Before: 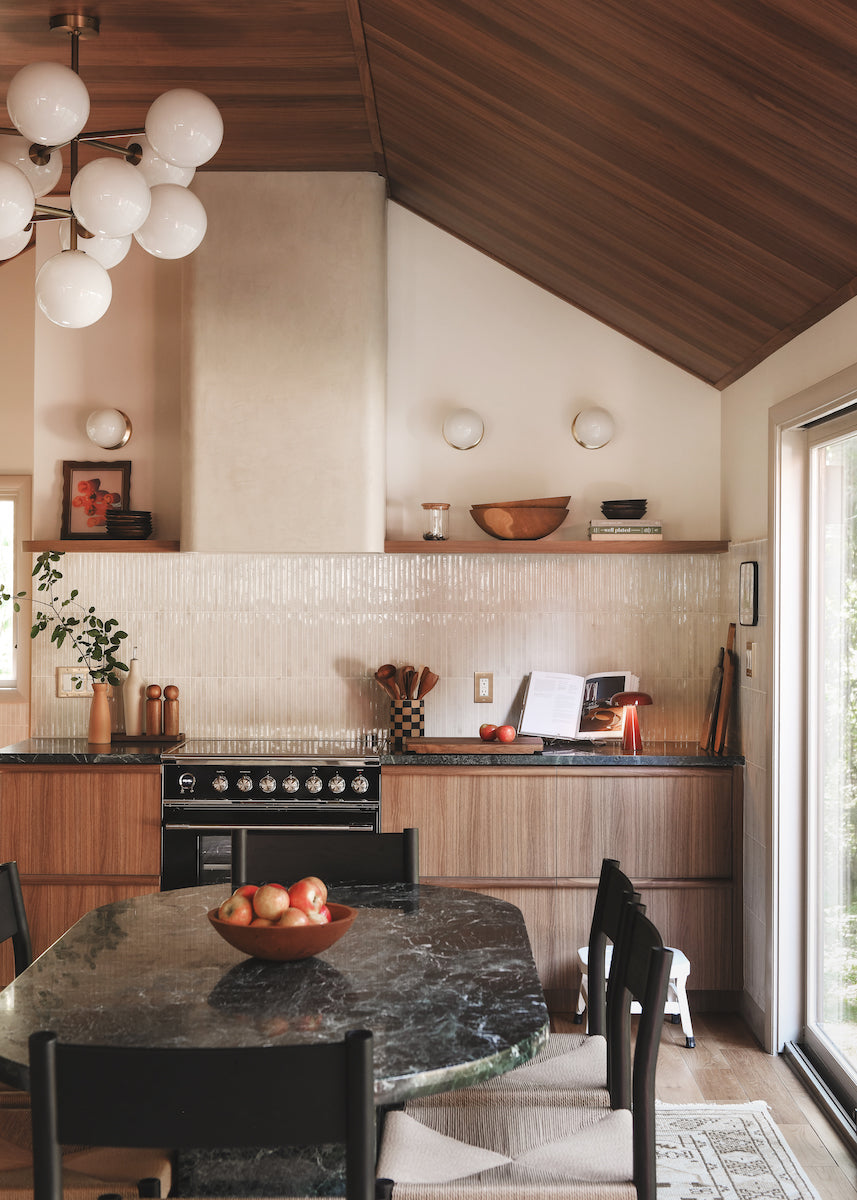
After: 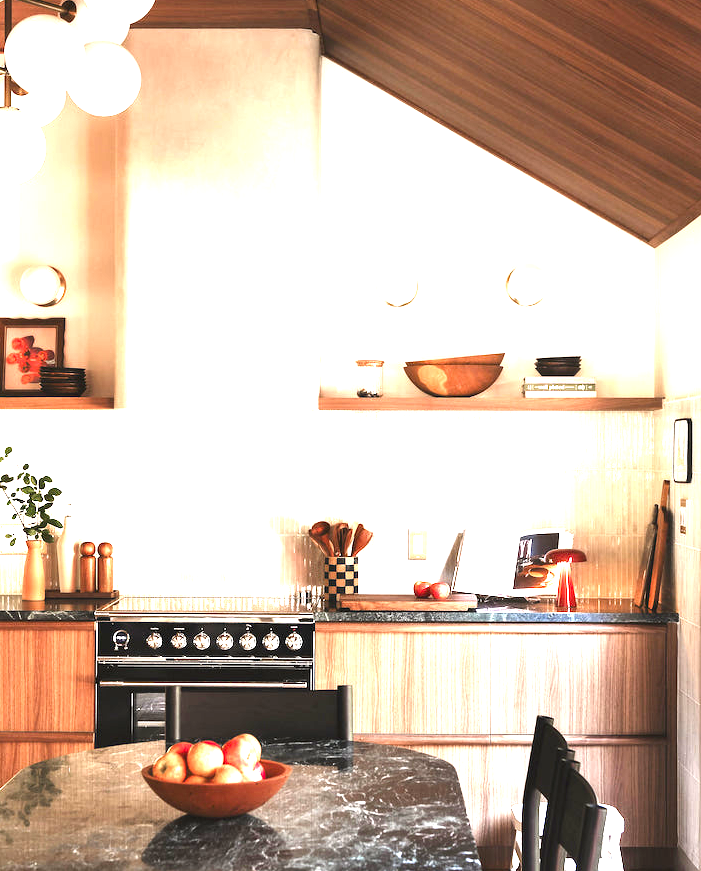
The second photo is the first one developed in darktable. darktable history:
exposure: black level correction 0.002, exposure 1.992 EV, compensate highlight preservation false
crop: left 7.756%, top 11.995%, right 10.409%, bottom 15.419%
contrast brightness saturation: contrast 0.068, brightness -0.147, saturation 0.113
